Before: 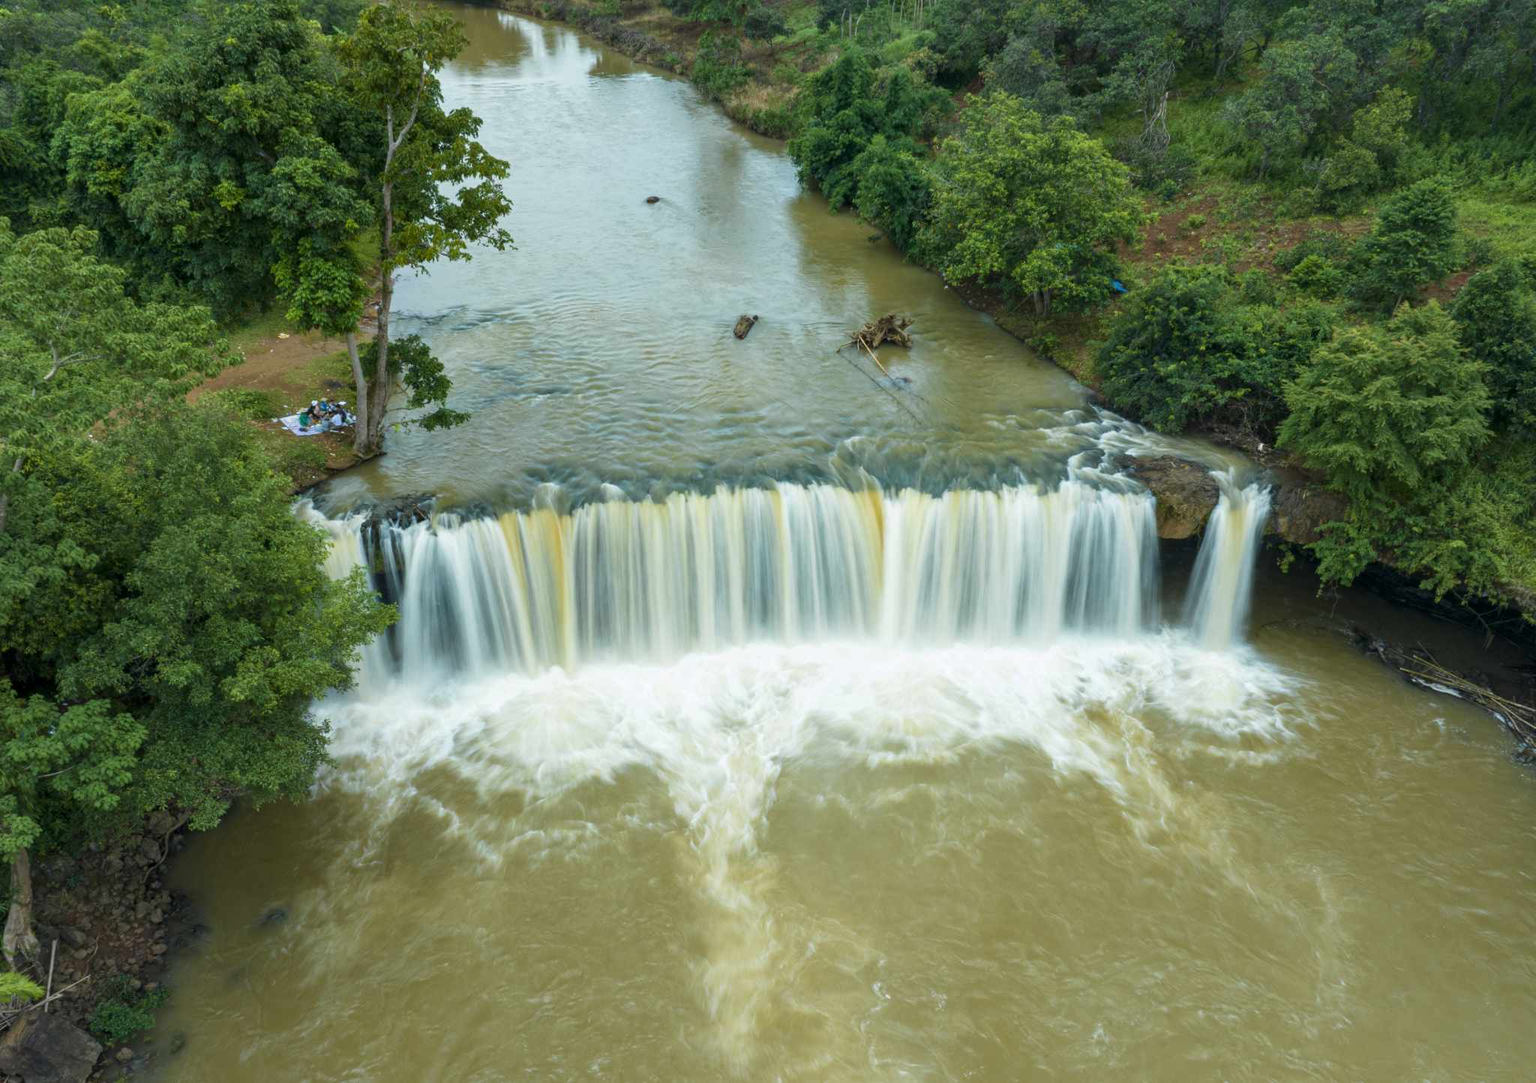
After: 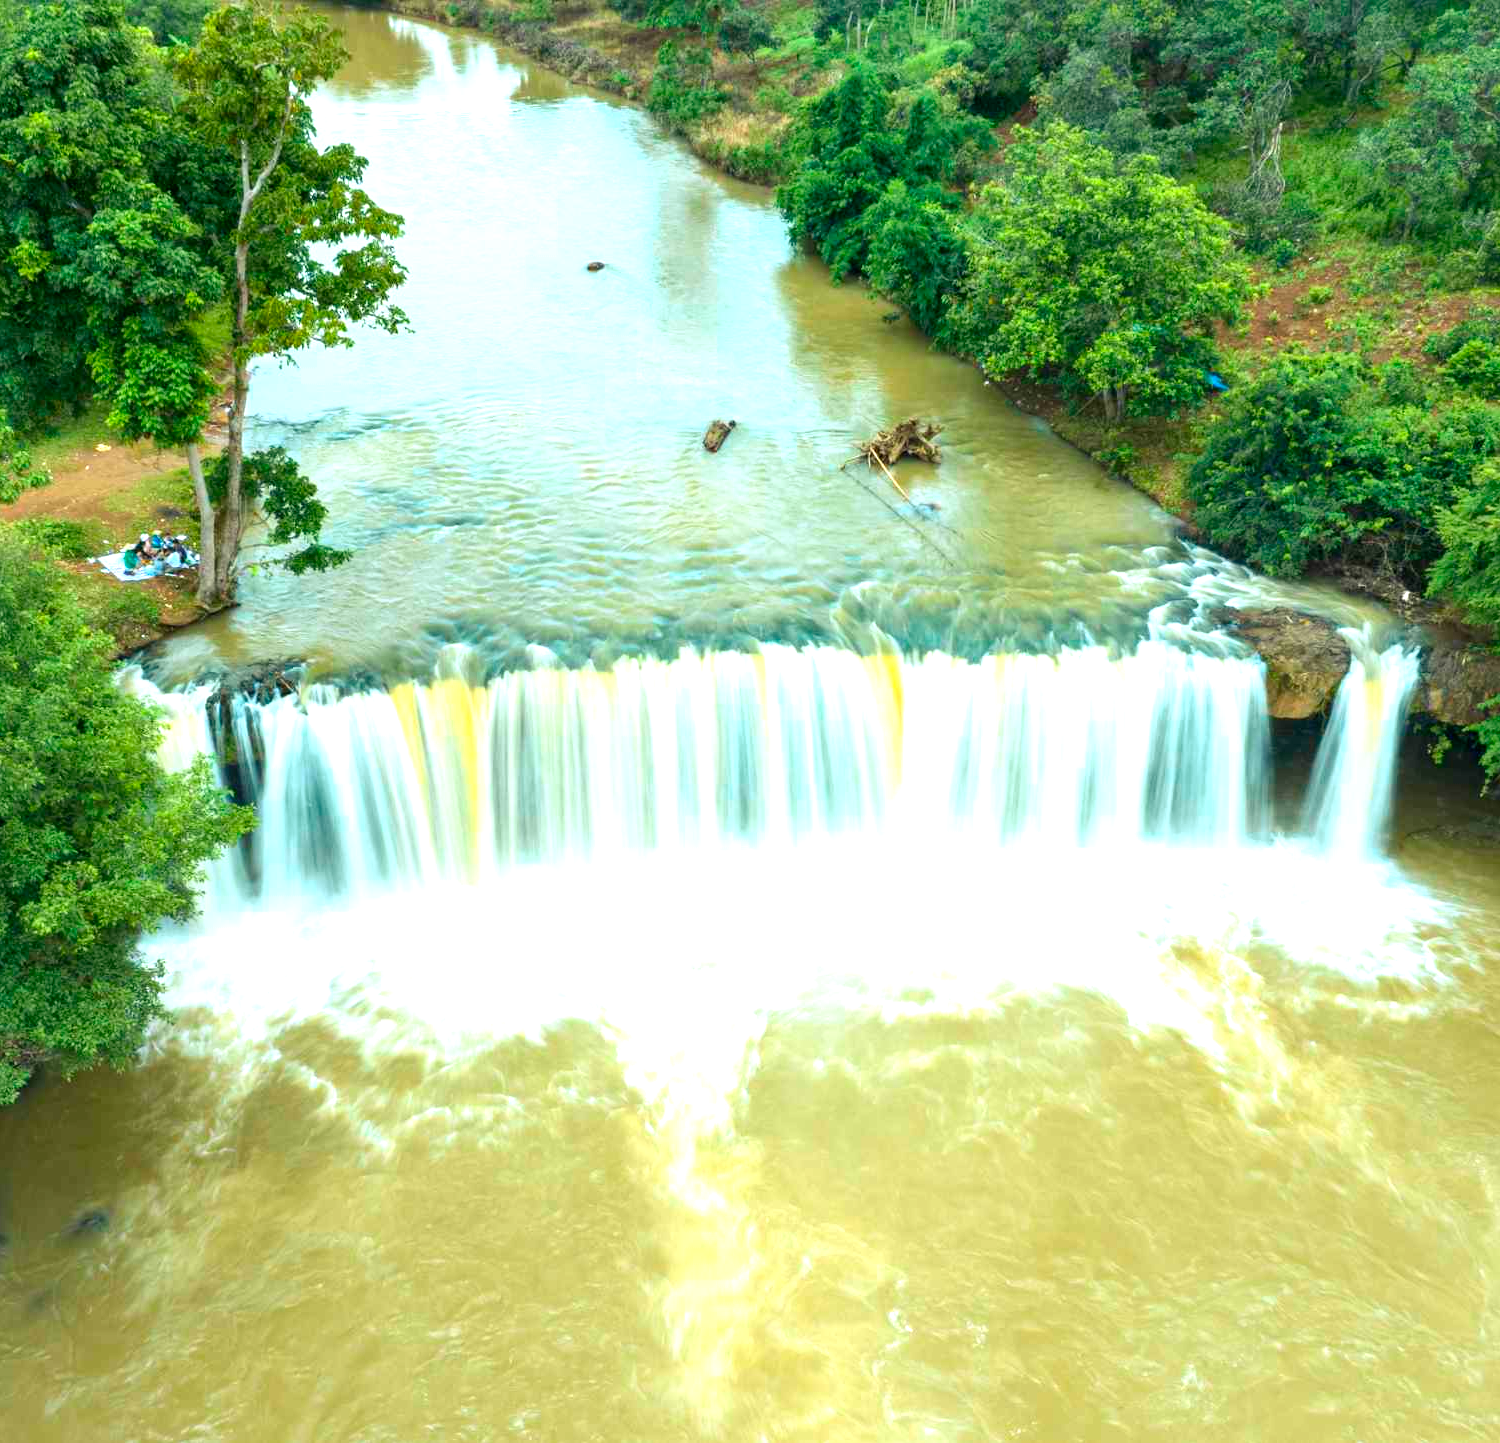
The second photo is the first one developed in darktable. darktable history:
rgb curve: curves: ch2 [(0, 0) (0.567, 0.512) (1, 1)], mode RGB, independent channels
exposure: black level correction 0, exposure 1.2 EV, compensate highlight preservation false
contrast brightness saturation: contrast 0.1, brightness 0.03, saturation 0.09
crop: left 13.443%, right 13.31%
